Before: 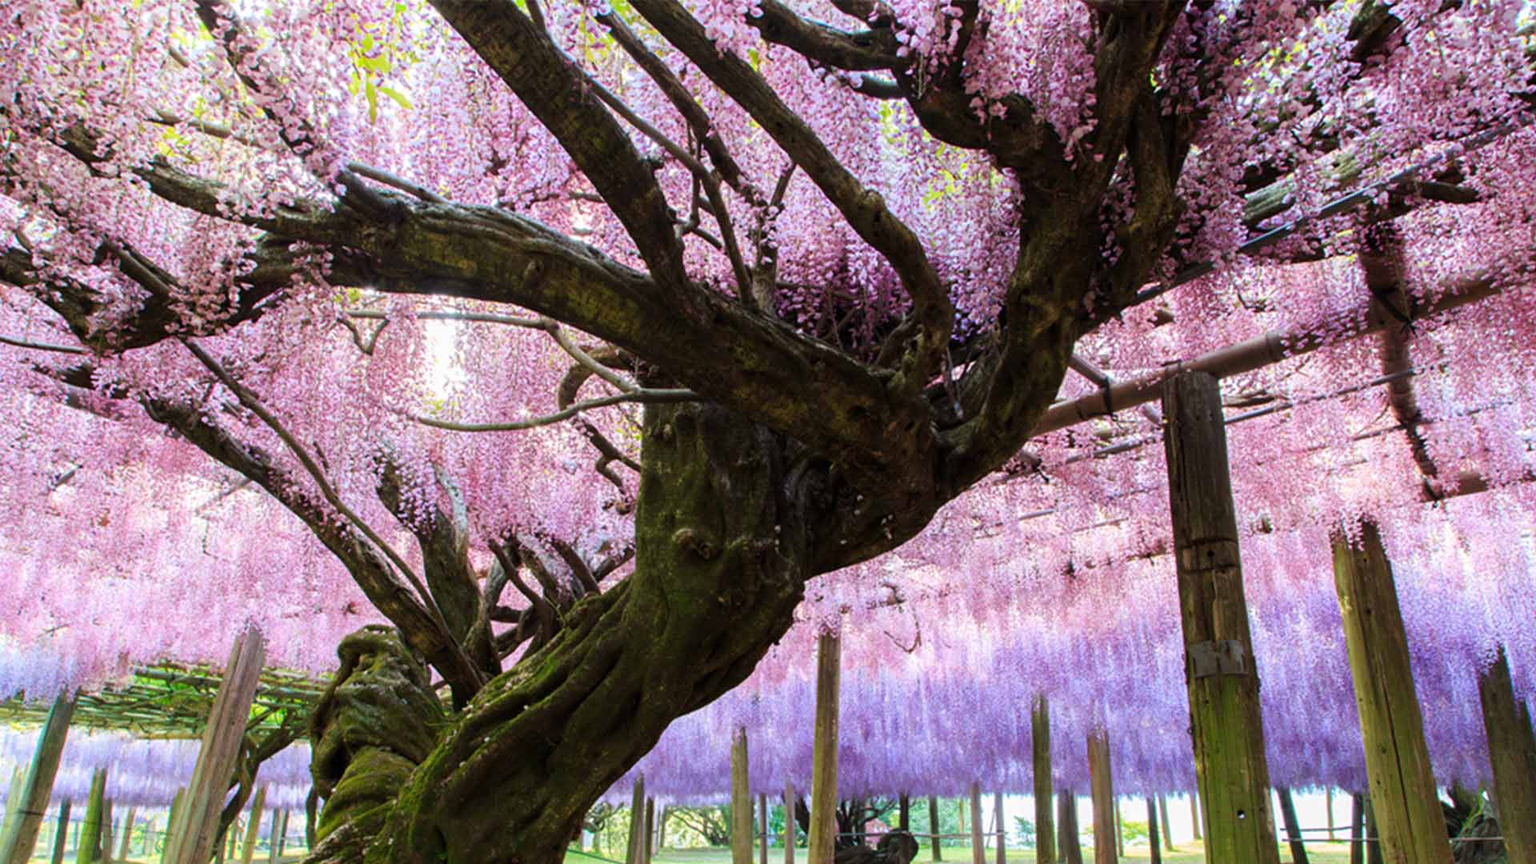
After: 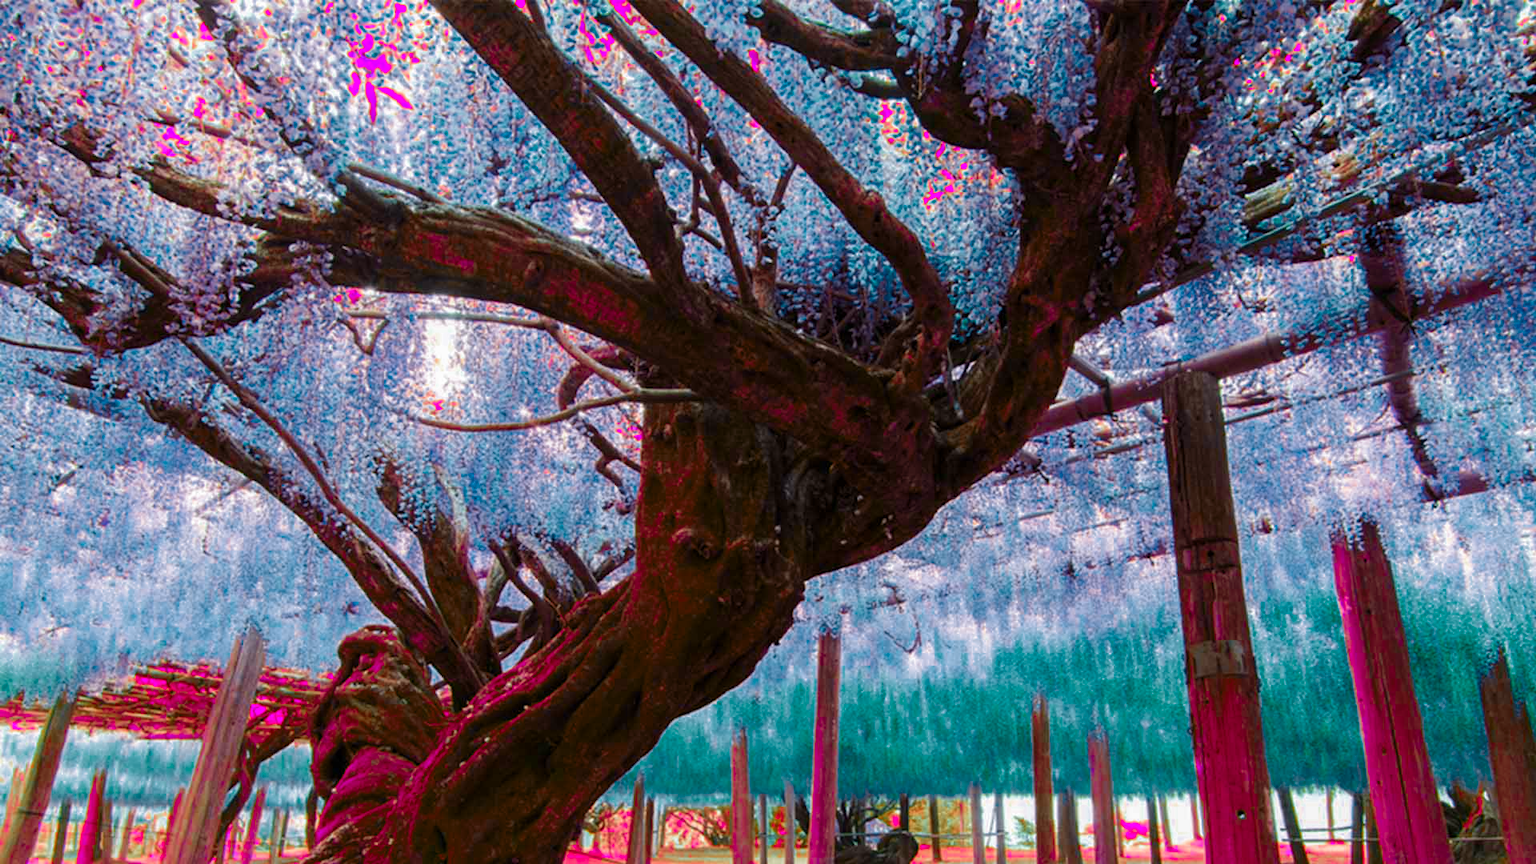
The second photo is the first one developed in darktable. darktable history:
color zones: curves: ch0 [(0.826, 0.353)]; ch1 [(0.242, 0.647) (0.889, 0.342)]; ch2 [(0.246, 0.089) (0.969, 0.068)]
color balance rgb: perceptual saturation grading › global saturation 30%, global vibrance 20%
